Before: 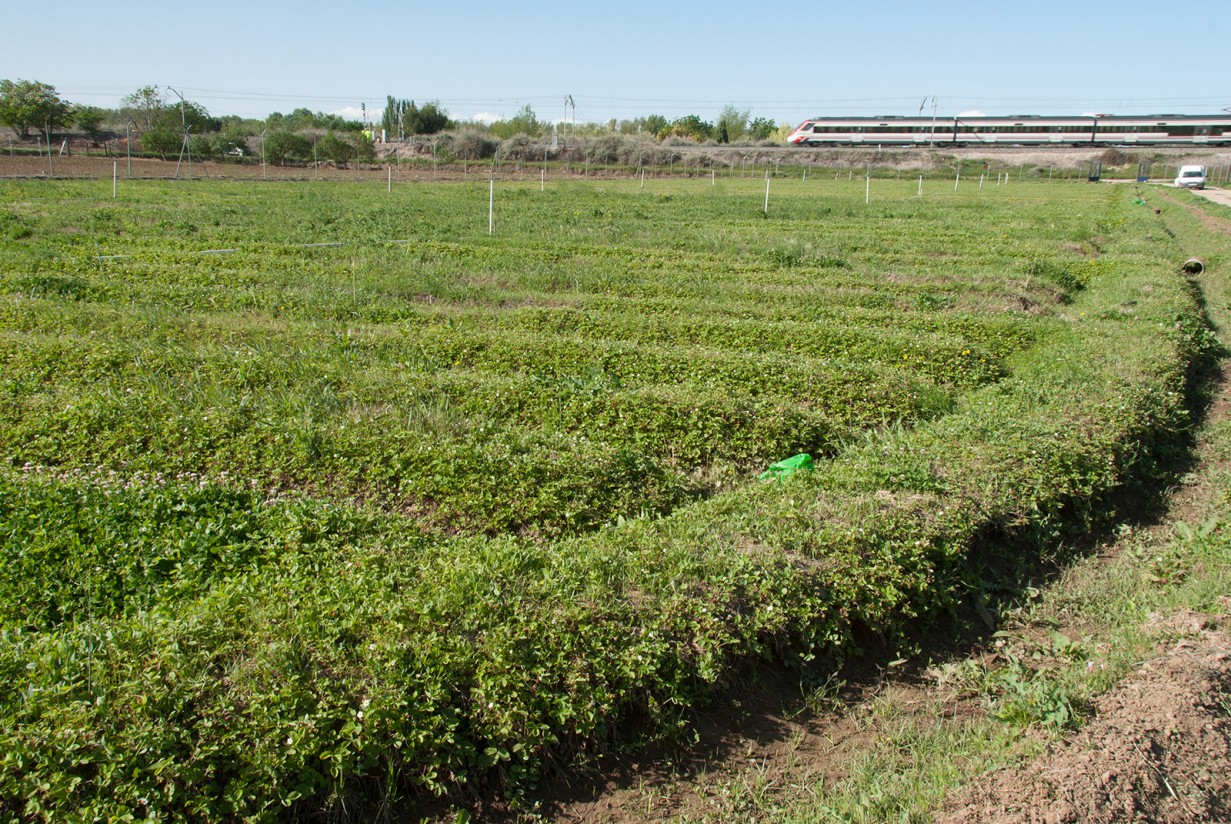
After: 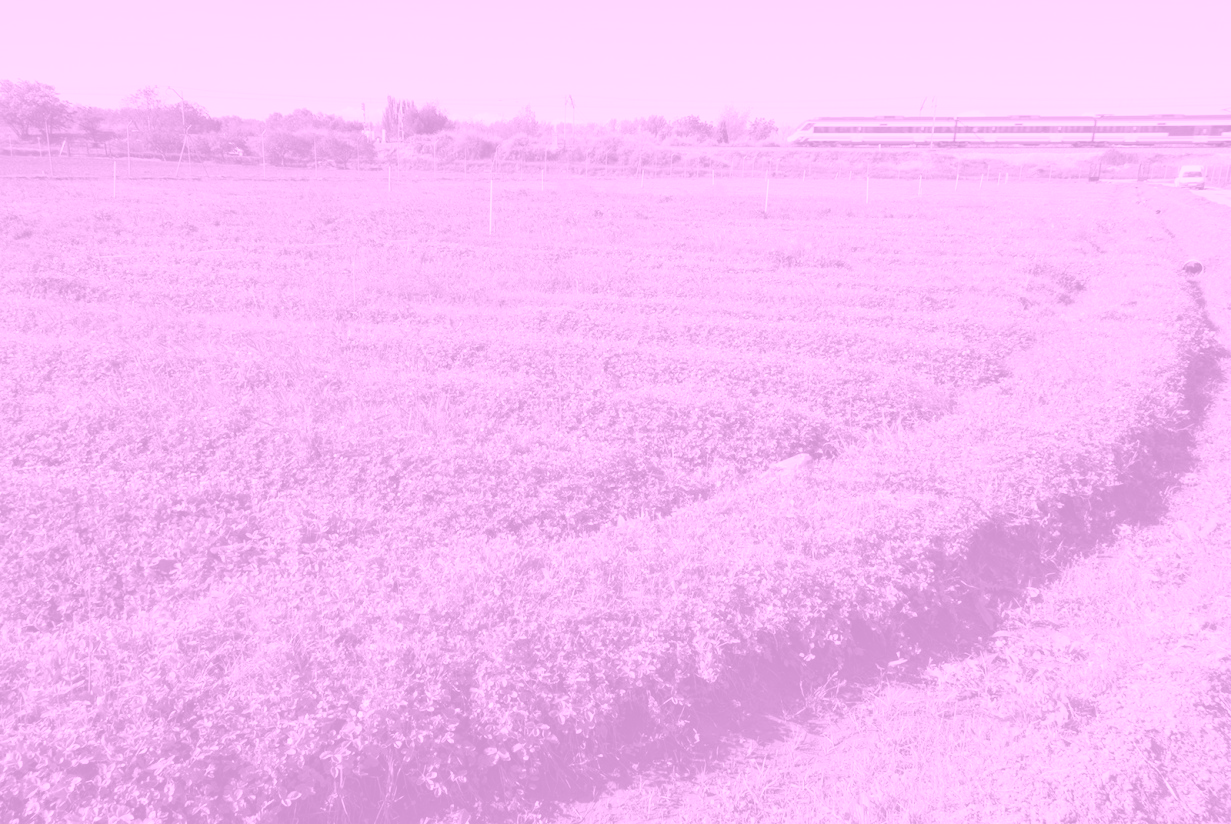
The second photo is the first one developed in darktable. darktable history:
tone equalizer: on, module defaults
colorize: hue 331.2°, saturation 75%, source mix 30.28%, lightness 70.52%, version 1
